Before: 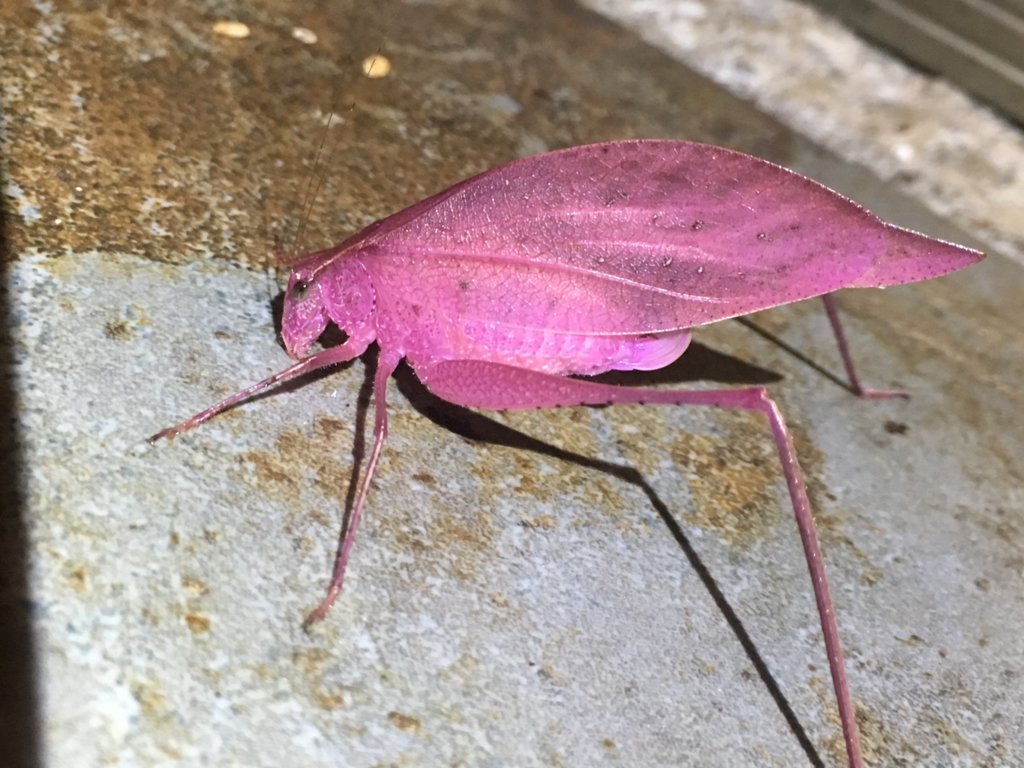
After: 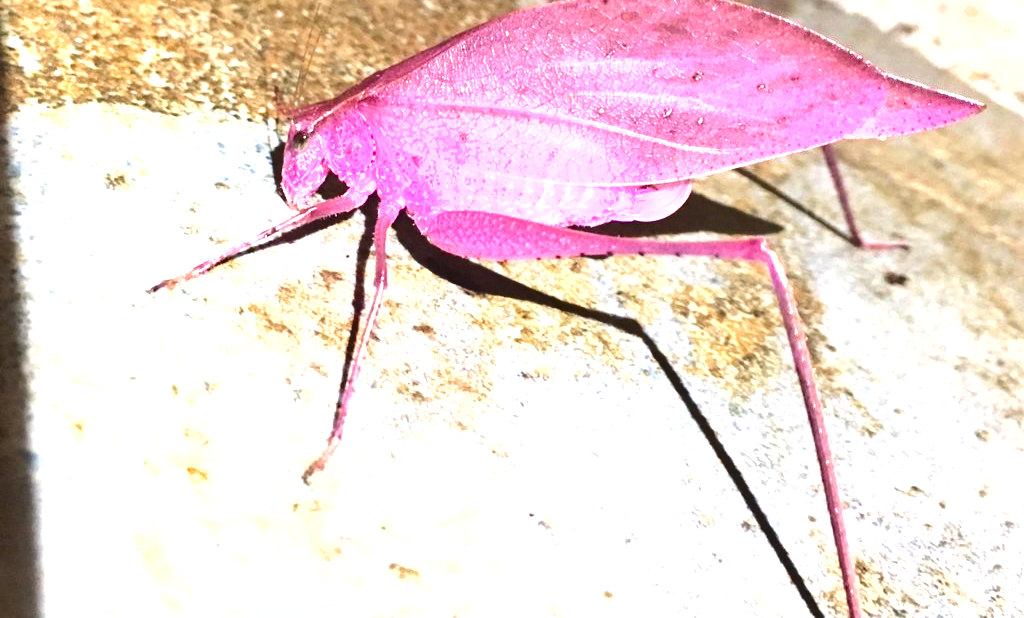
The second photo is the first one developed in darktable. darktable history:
crop and rotate: top 19.459%
tone equalizer: -8 EV -0.002 EV, -7 EV 0.004 EV, -6 EV -0.034 EV, -5 EV 0.011 EV, -4 EV -0.011 EV, -3 EV 0.029 EV, -2 EV -0.08 EV, -1 EV -0.286 EV, +0 EV -0.558 EV, edges refinement/feathering 500, mask exposure compensation -1.57 EV, preserve details no
shadows and highlights: shadows 49.42, highlights -40.91, soften with gaussian
exposure: exposure 2.061 EV, compensate highlight preservation false
